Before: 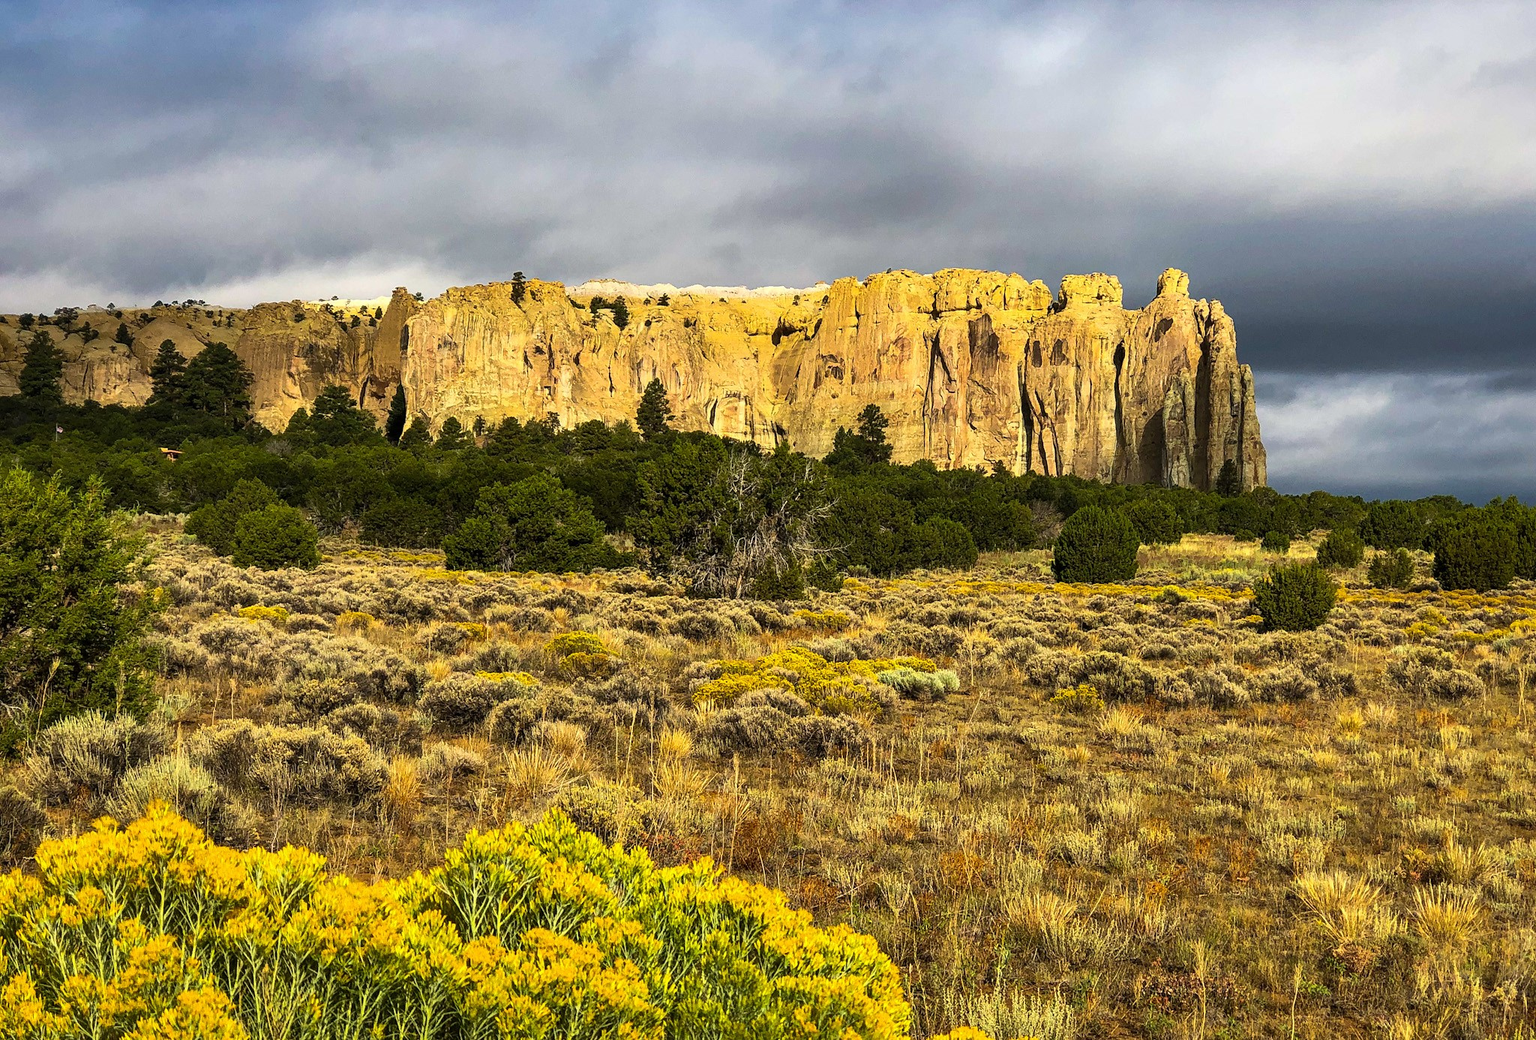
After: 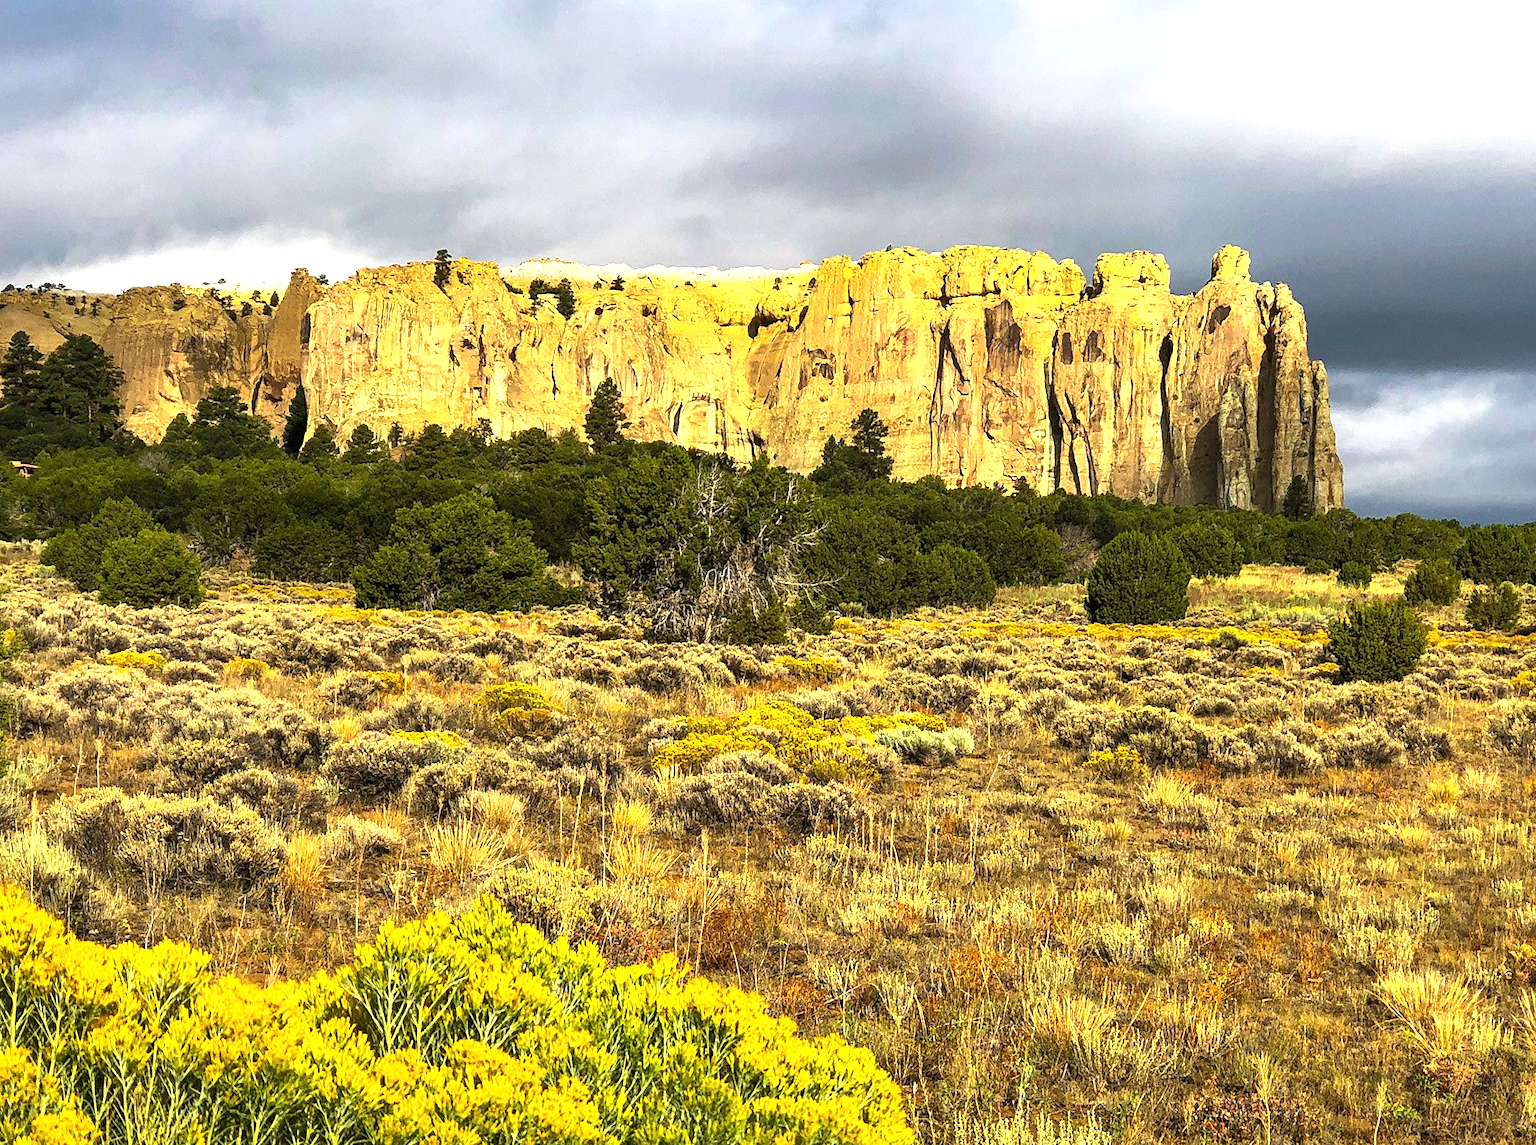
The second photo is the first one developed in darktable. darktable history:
exposure: black level correction 0, exposure 0.704 EV, compensate highlight preservation false
crop: left 9.828%, top 6.263%, right 7.074%, bottom 2.133%
